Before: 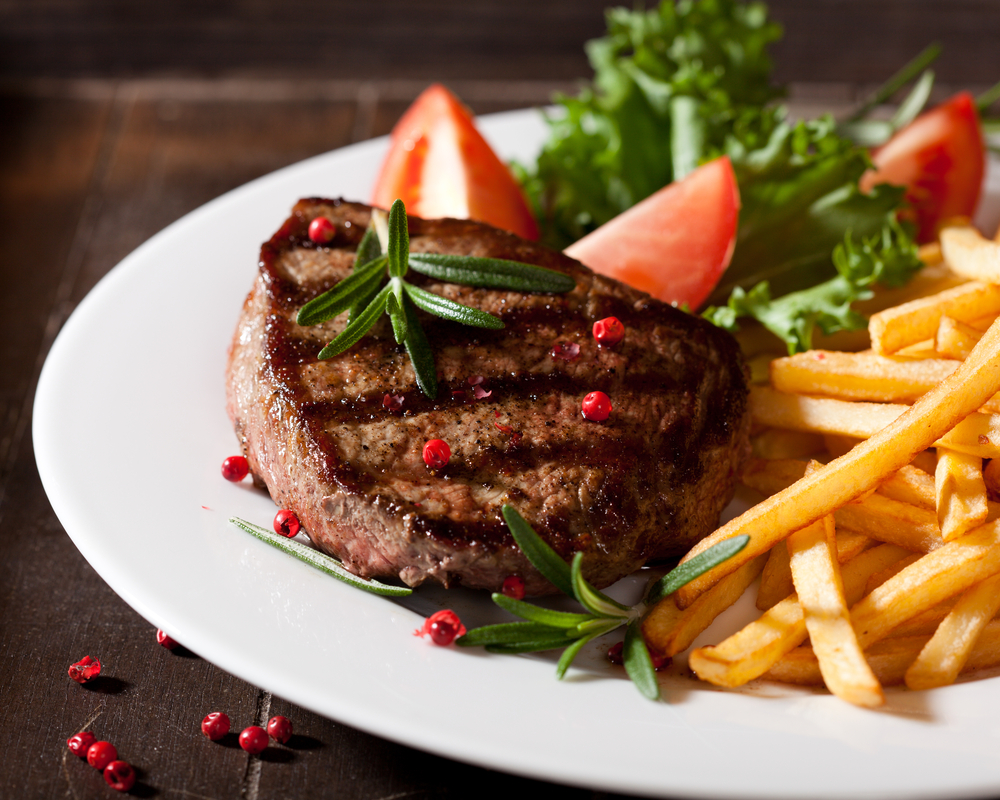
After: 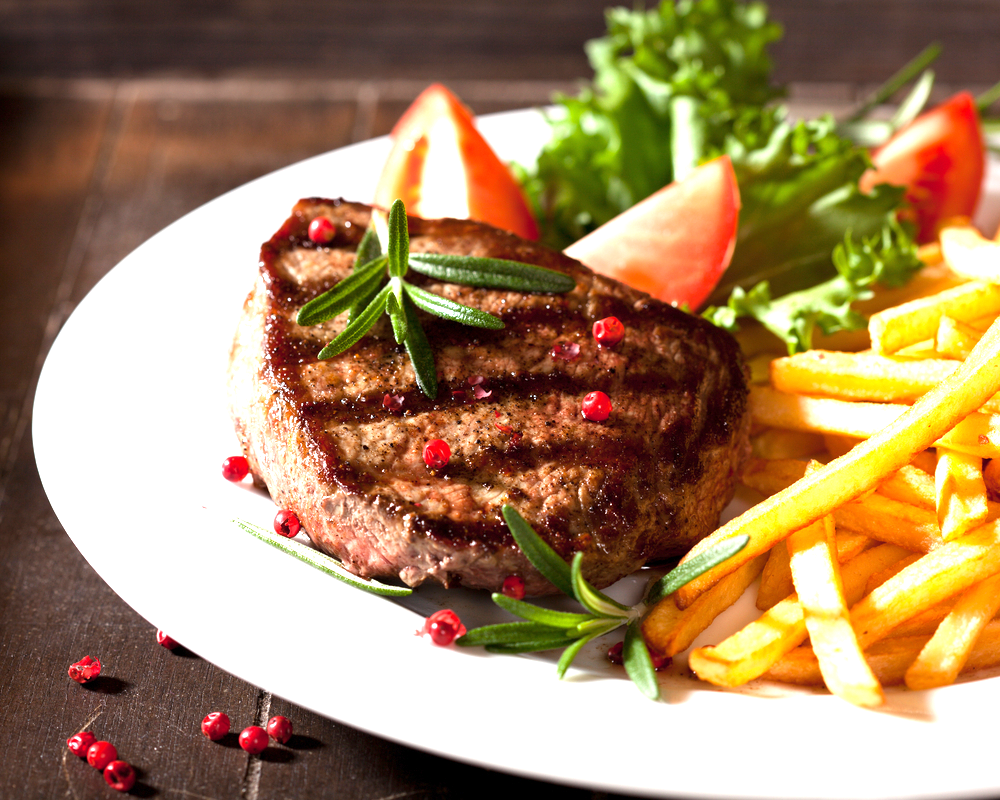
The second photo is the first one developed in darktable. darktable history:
exposure: exposure 1.142 EV, compensate highlight preservation false
